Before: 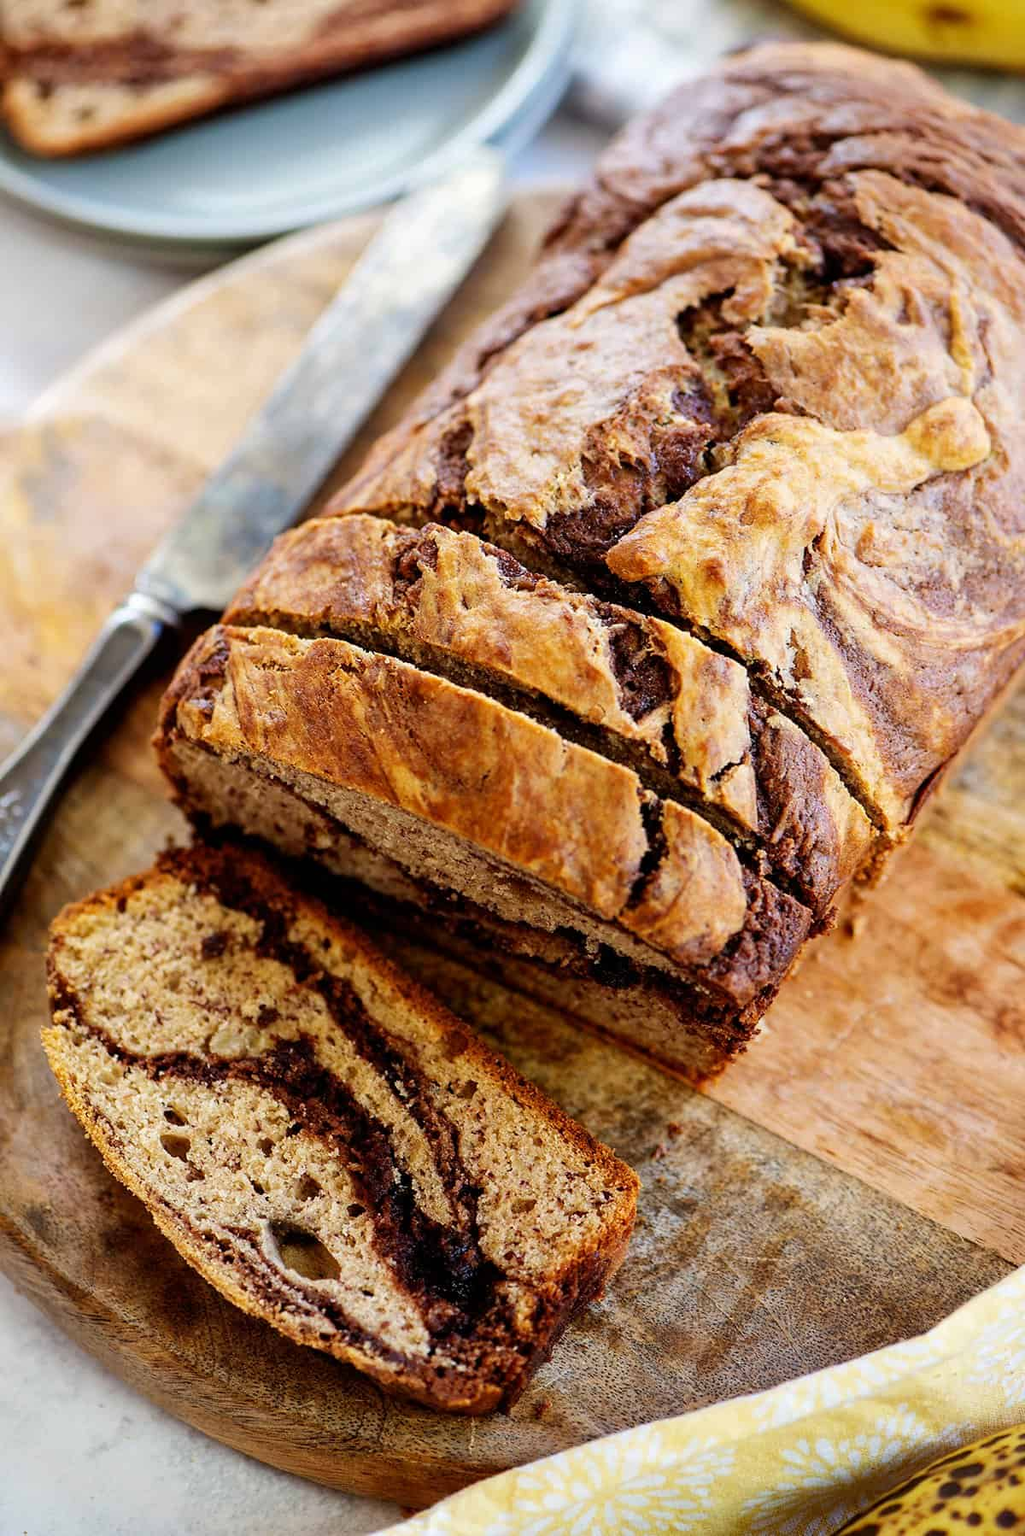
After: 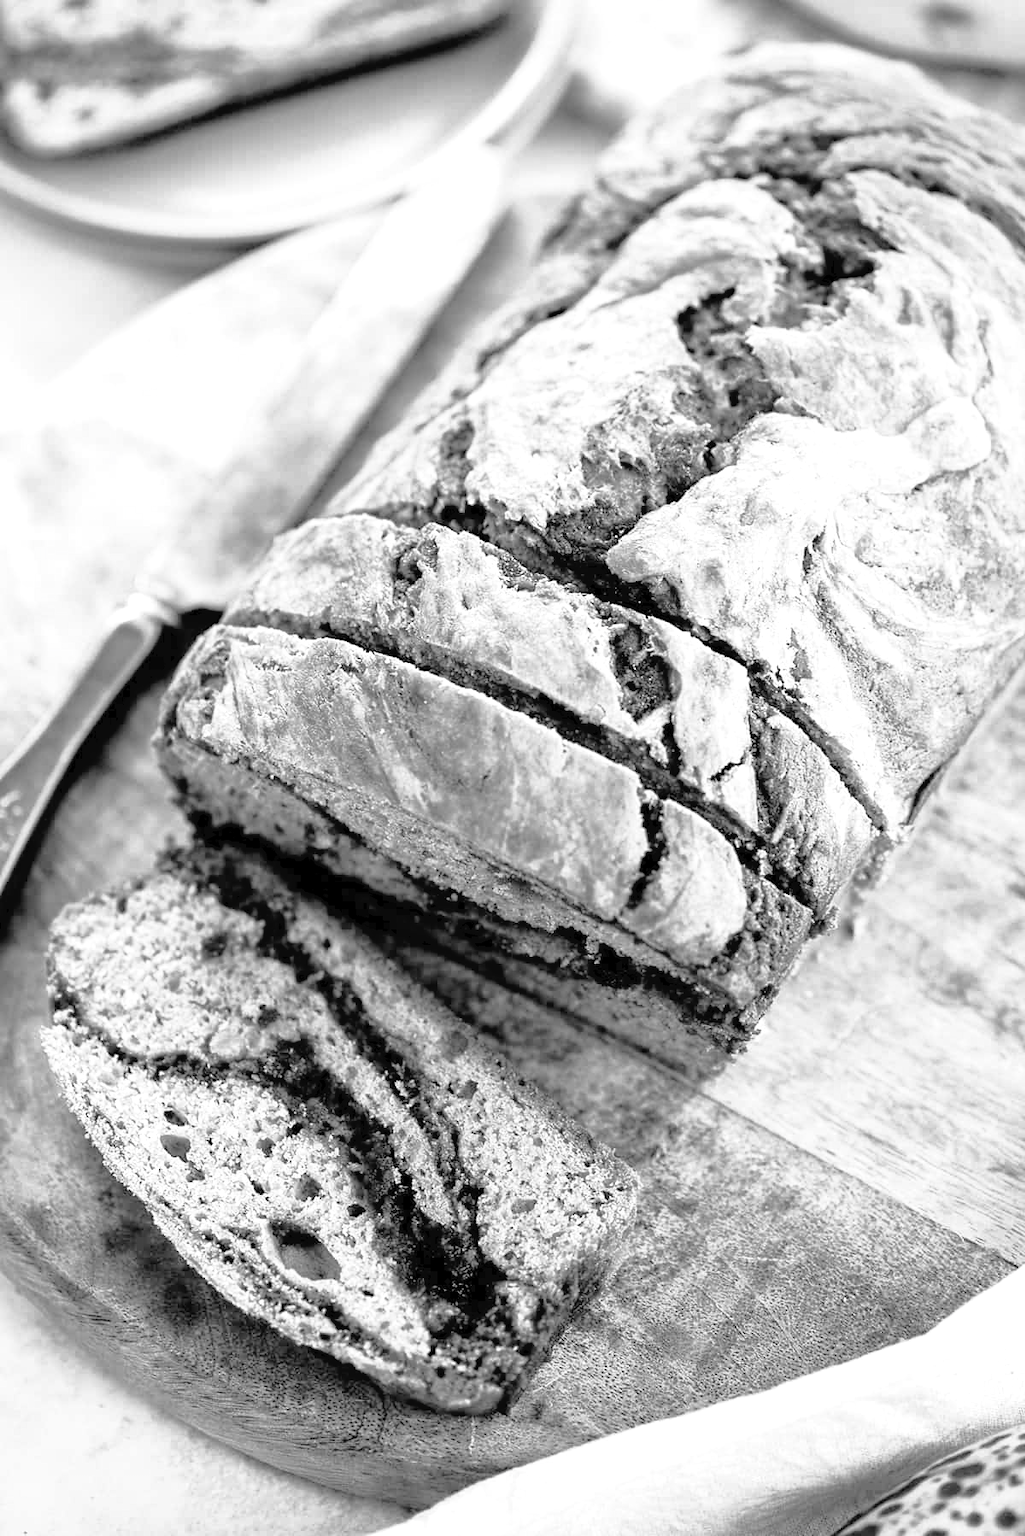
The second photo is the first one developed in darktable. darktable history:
white balance: red 1, blue 1
exposure: black level correction 0.001, exposure 0.5 EV, compensate exposure bias true, compensate highlight preservation false
color calibration: output gray [0.714, 0.278, 0, 0], illuminant same as pipeline (D50), adaptation none (bypass)
tone curve: curves: ch0 [(0, 0) (0.003, 0.03) (0.011, 0.03) (0.025, 0.033) (0.044, 0.038) (0.069, 0.057) (0.1, 0.109) (0.136, 0.174) (0.177, 0.243) (0.224, 0.313) (0.277, 0.391) (0.335, 0.464) (0.399, 0.515) (0.468, 0.563) (0.543, 0.616) (0.623, 0.679) (0.709, 0.766) (0.801, 0.865) (0.898, 0.948) (1, 1)], preserve colors none
